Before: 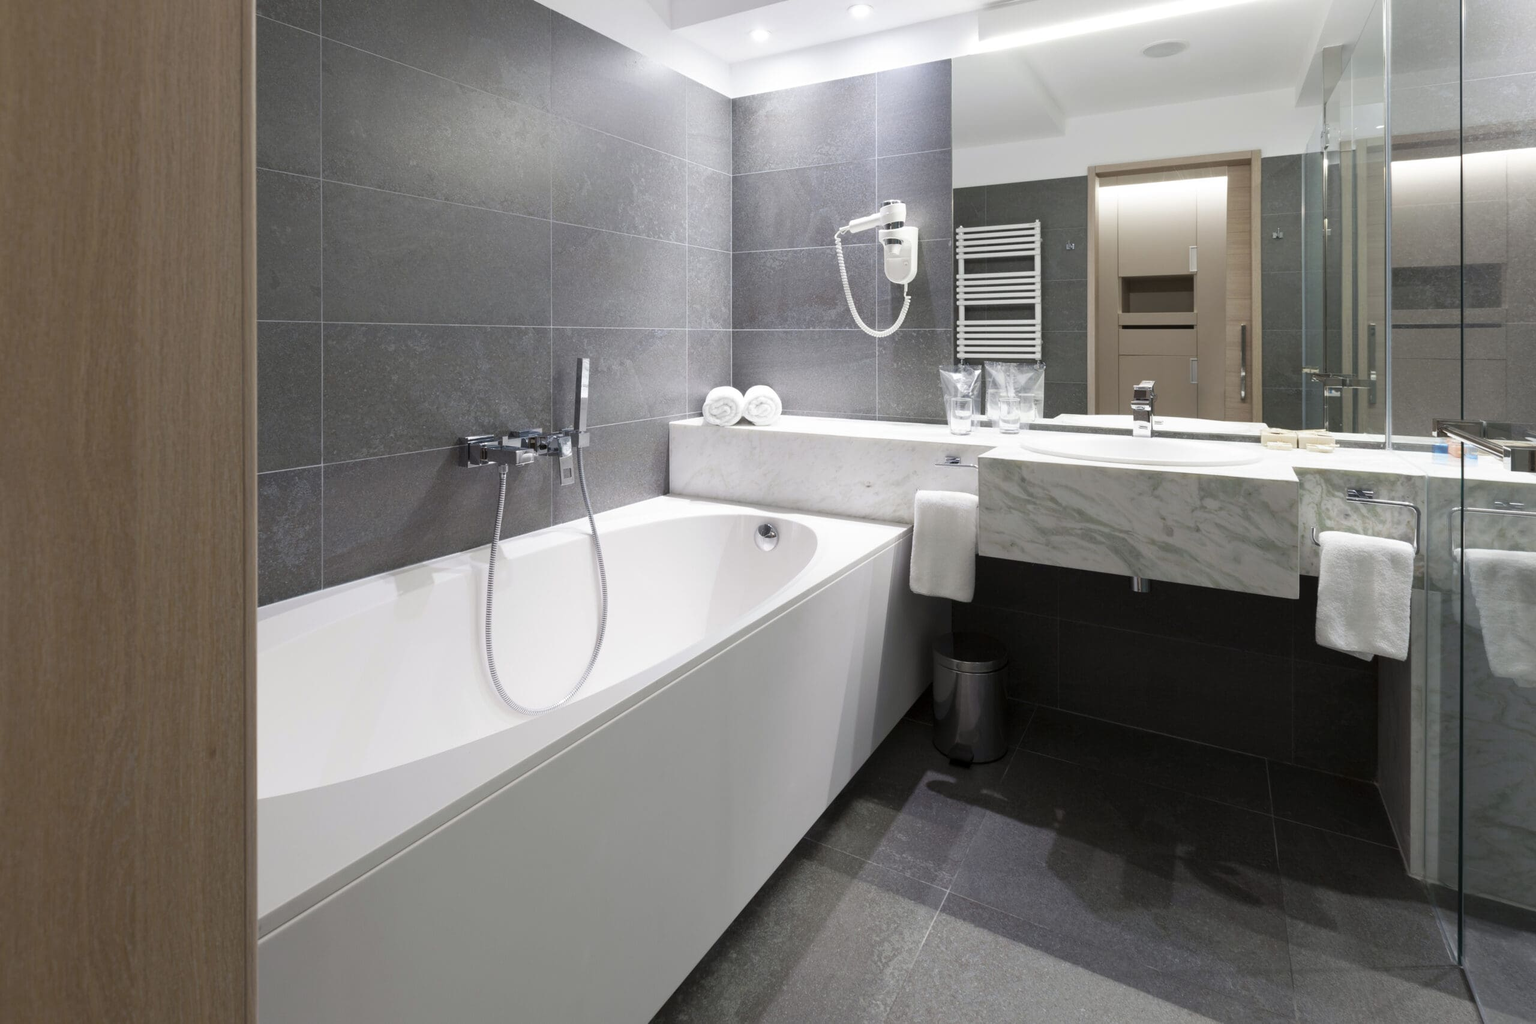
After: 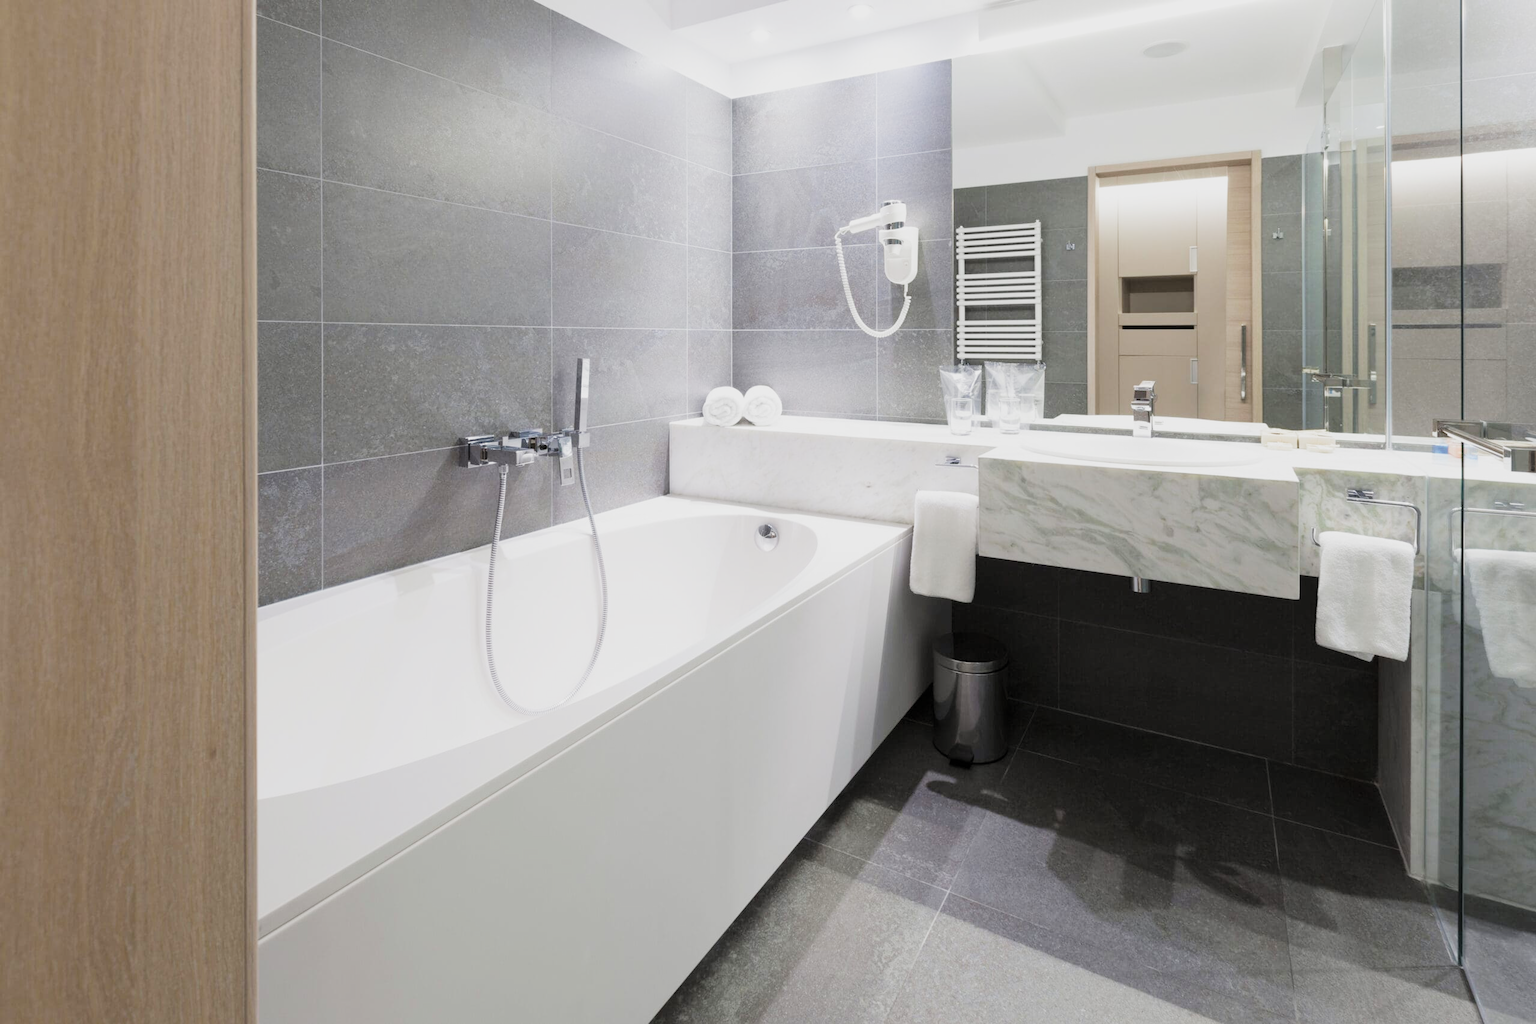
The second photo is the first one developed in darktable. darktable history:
filmic rgb: black relative exposure -7.65 EV, white relative exposure 4.56 EV, hardness 3.61, color science v5 (2021), contrast in shadows safe, contrast in highlights safe
exposure: black level correction 0, exposure 1.098 EV, compensate highlight preservation false
